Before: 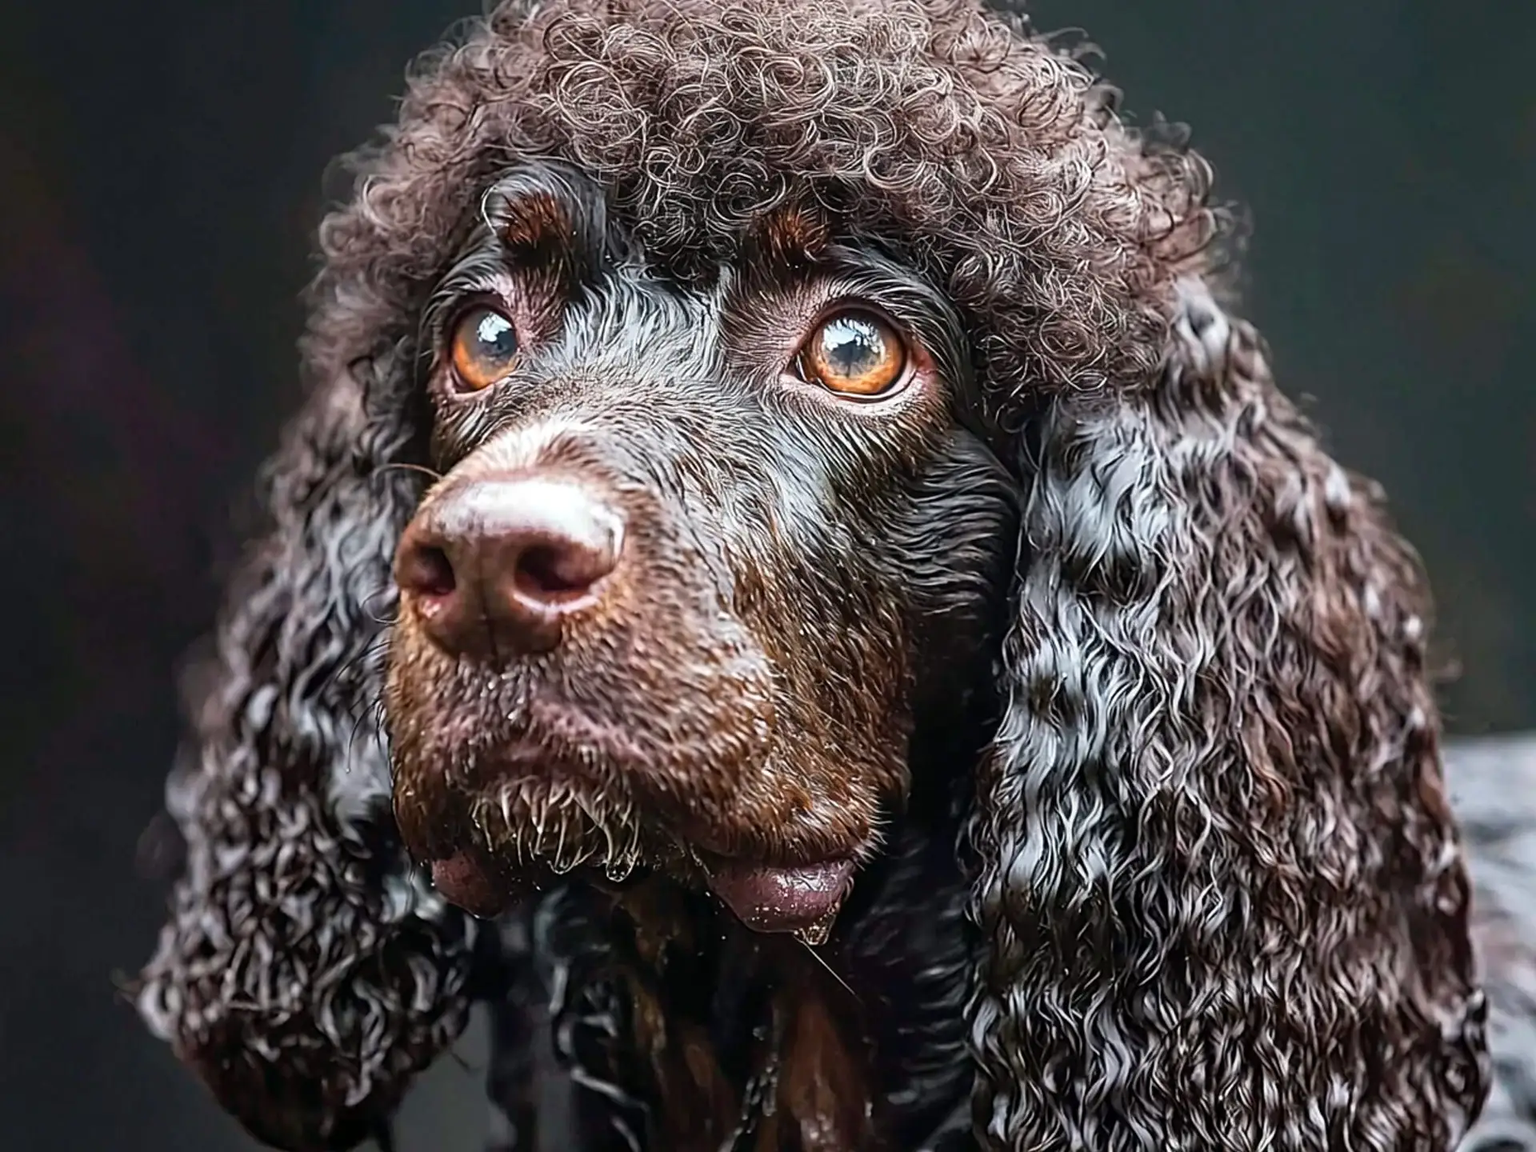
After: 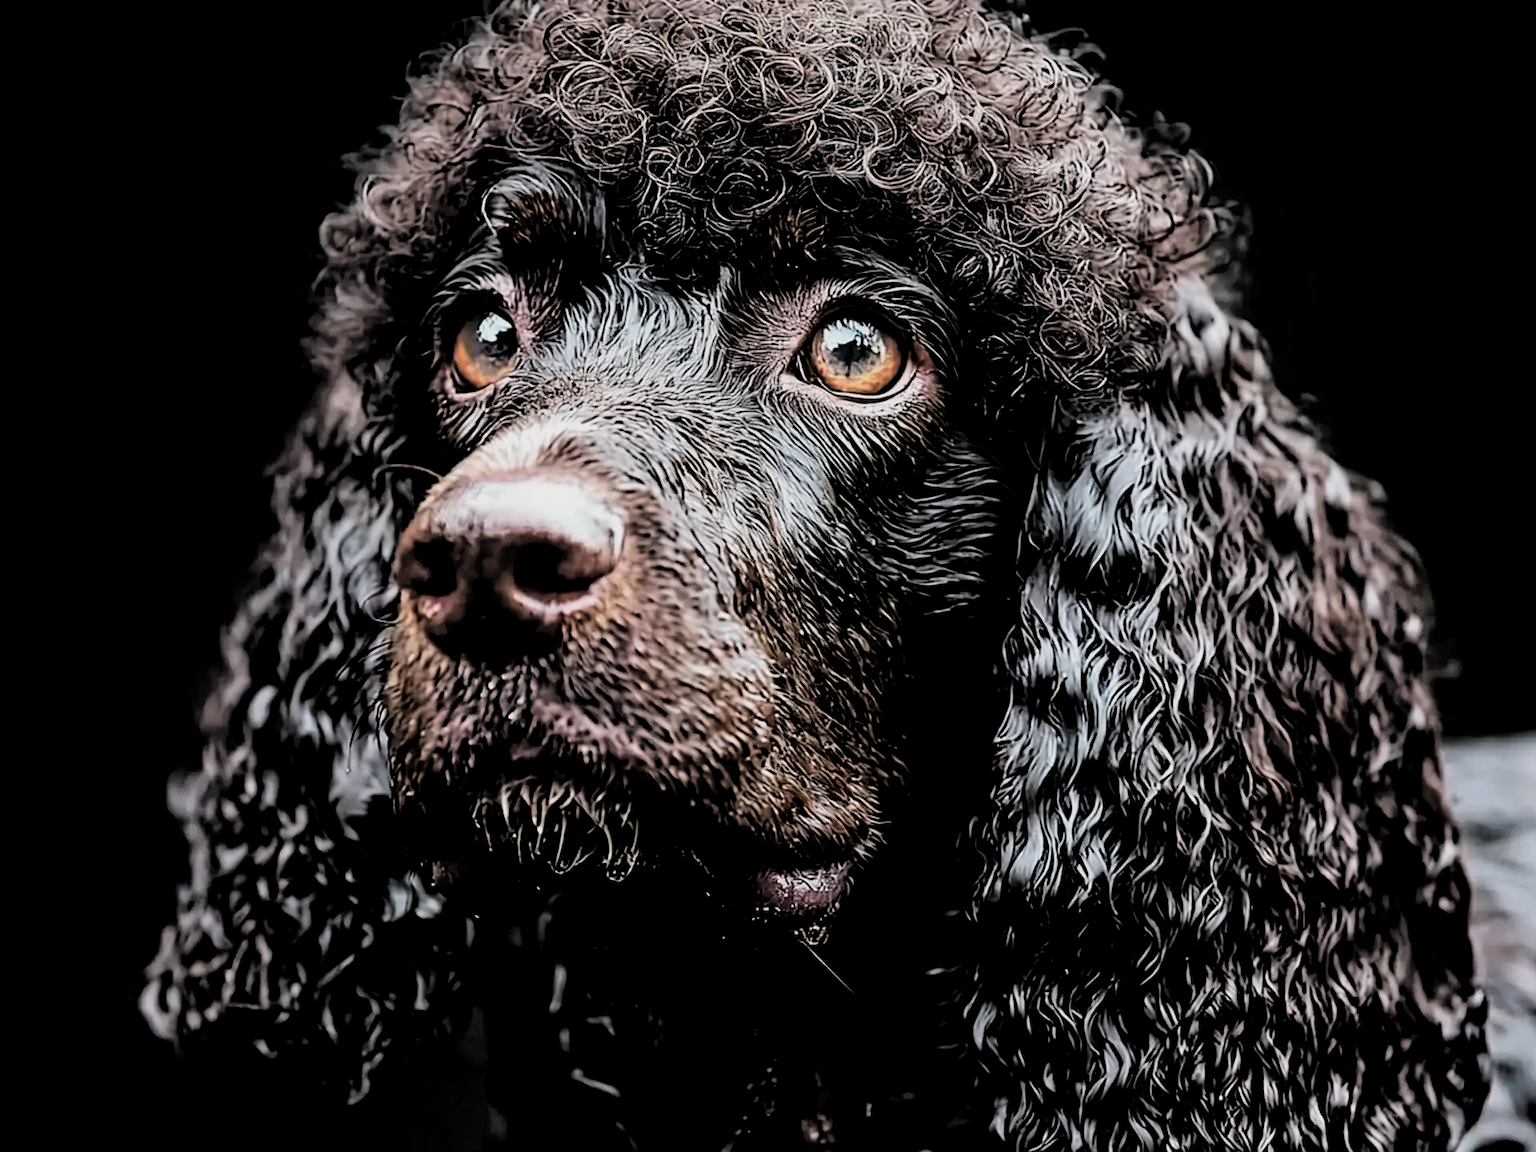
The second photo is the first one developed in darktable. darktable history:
exposure: black level correction -0.036, exposure -0.495 EV, compensate exposure bias true, compensate highlight preservation false
filmic rgb: middle gray luminance 13.35%, black relative exposure -1.86 EV, white relative exposure 3.08 EV, target black luminance 0%, hardness 1.79, latitude 58.95%, contrast 1.74, highlights saturation mix 4.48%, shadows ↔ highlights balance -36.68%, iterations of high-quality reconstruction 0
